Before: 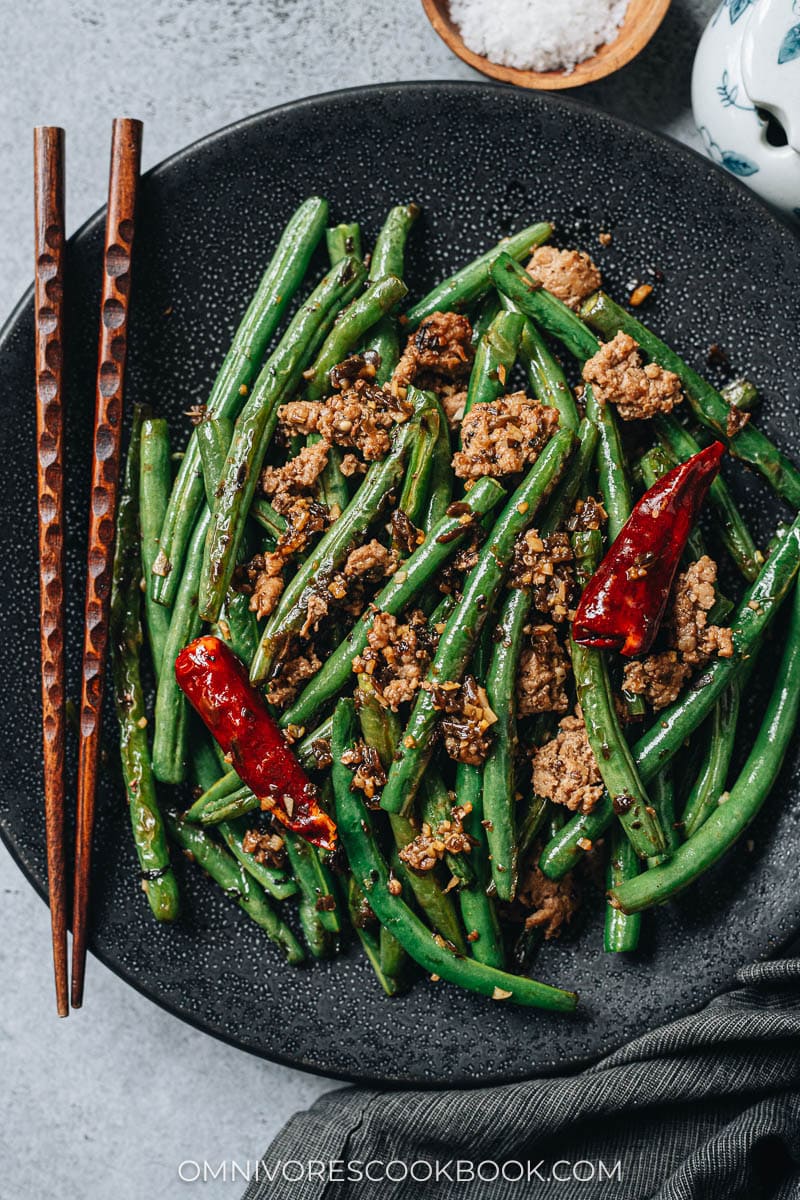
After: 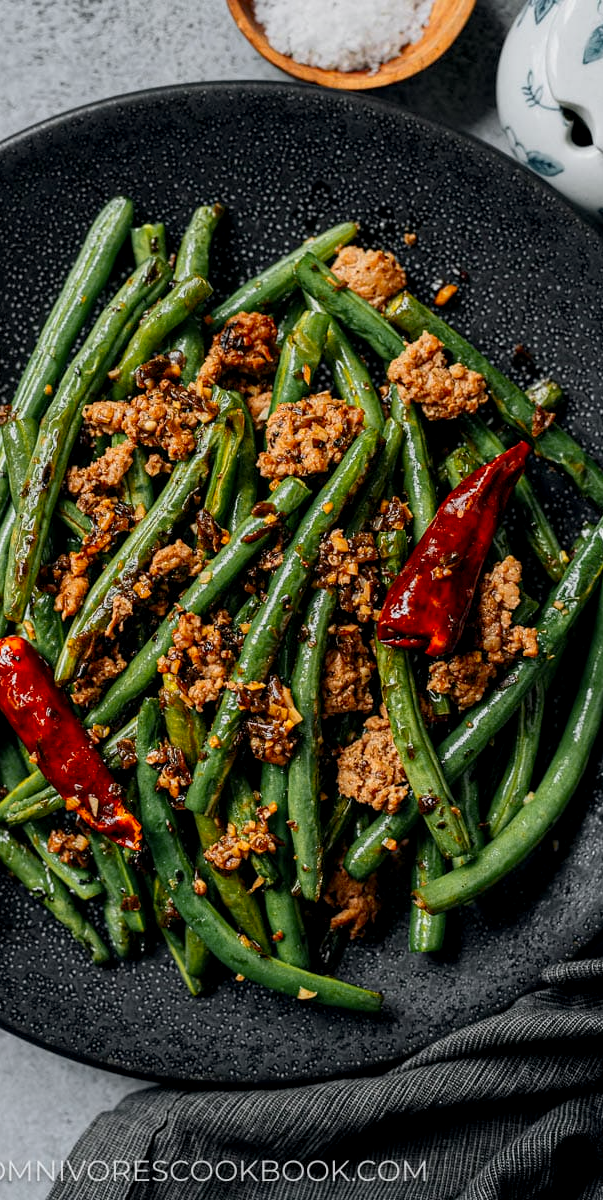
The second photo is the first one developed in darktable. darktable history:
base curve: curves: ch0 [(0, 0) (0.472, 0.455) (1, 1)], preserve colors none
tone equalizer: on, module defaults
color zones: curves: ch0 [(0, 0.511) (0.143, 0.531) (0.286, 0.56) (0.429, 0.5) (0.571, 0.5) (0.714, 0.5) (0.857, 0.5) (1, 0.5)]; ch1 [(0, 0.525) (0.143, 0.705) (0.286, 0.715) (0.429, 0.35) (0.571, 0.35) (0.714, 0.35) (0.857, 0.4) (1, 0.4)]; ch2 [(0, 0.572) (0.143, 0.512) (0.286, 0.473) (0.429, 0.45) (0.571, 0.5) (0.714, 0.5) (0.857, 0.518) (1, 0.518)]
exposure: black level correction 0.006, exposure -0.226 EV, compensate highlight preservation false
crop and rotate: left 24.6%
